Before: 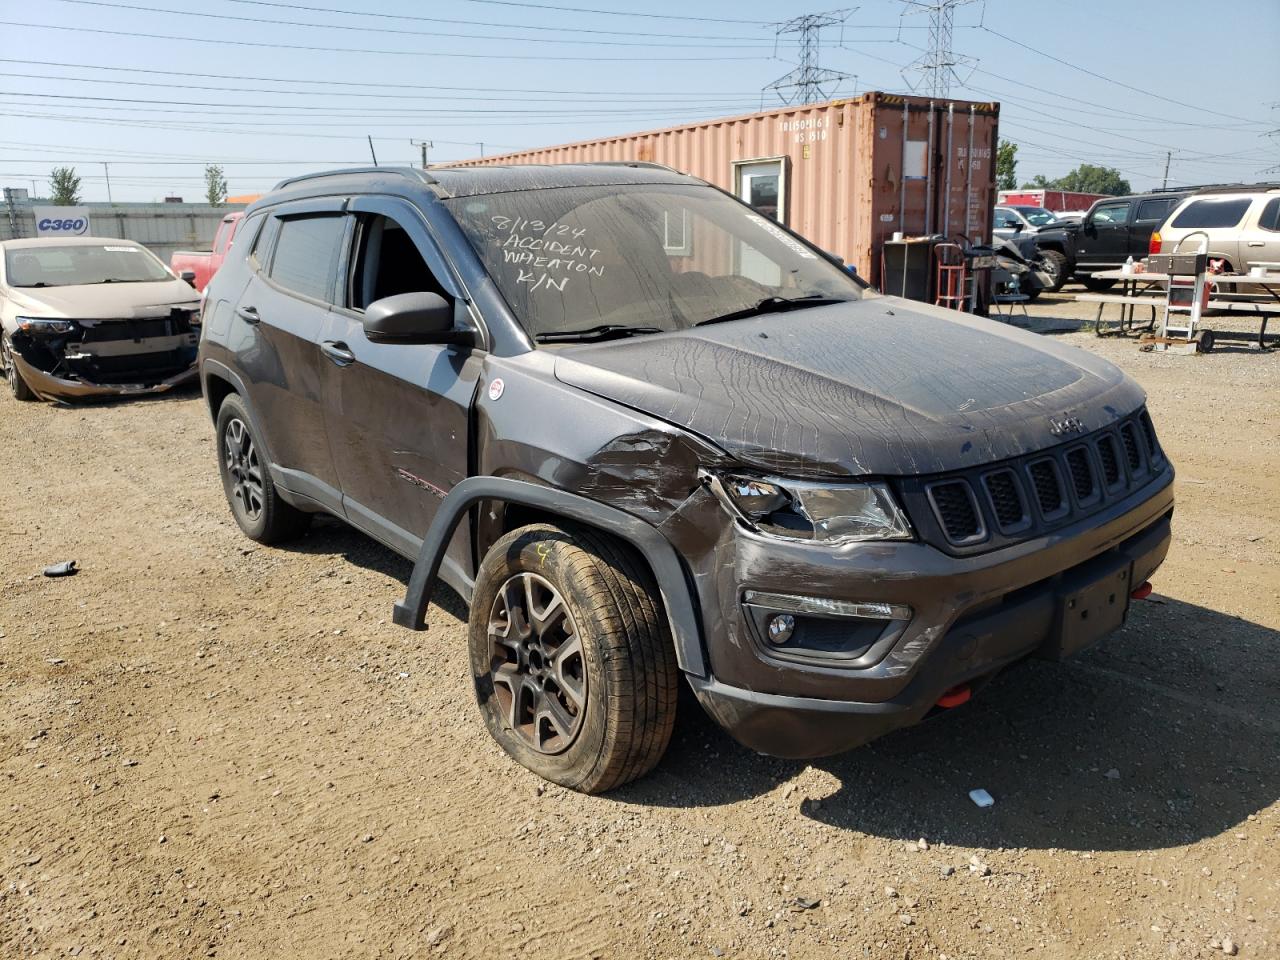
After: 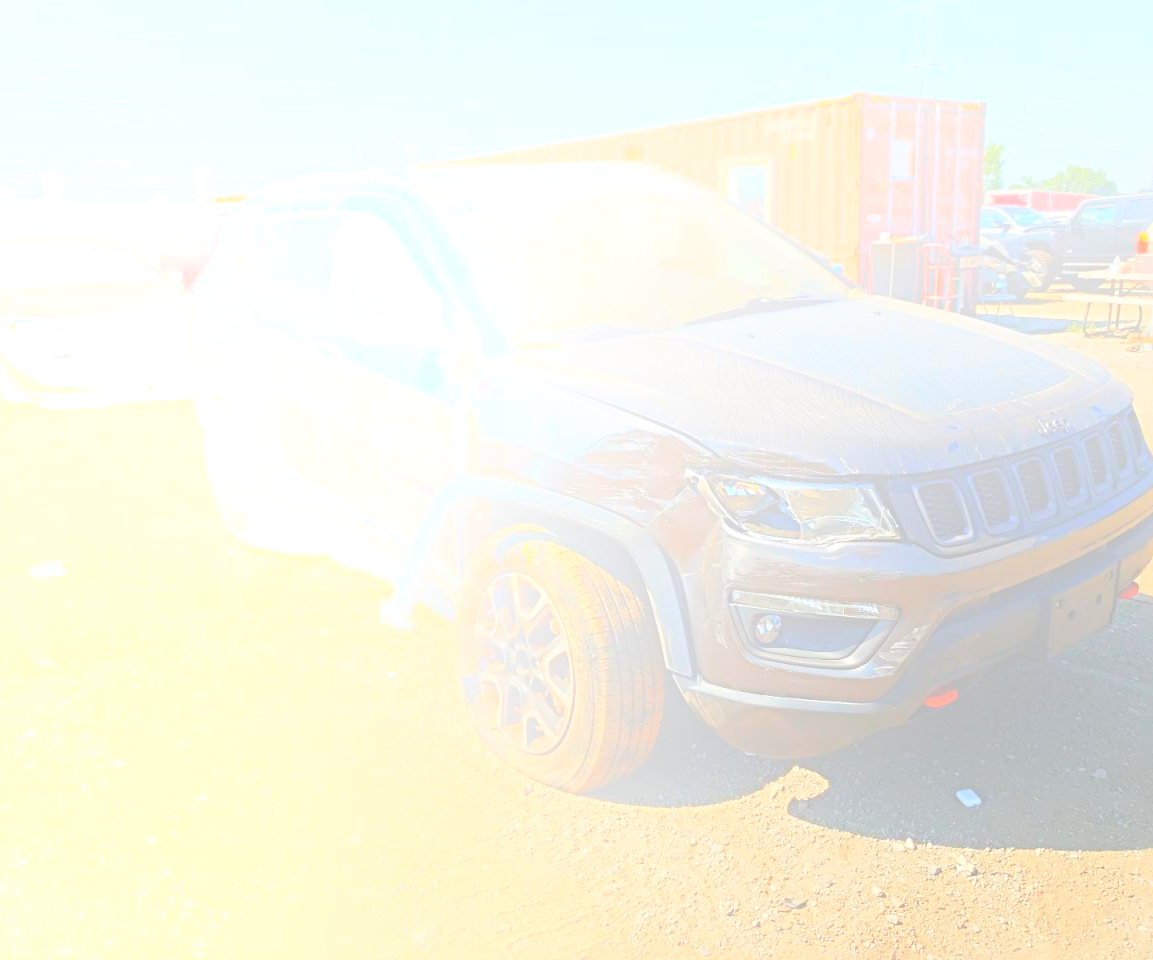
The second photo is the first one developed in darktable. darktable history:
bloom: size 85%, threshold 5%, strength 85%
crop and rotate: left 1.088%, right 8.807%
sharpen: radius 4.883
